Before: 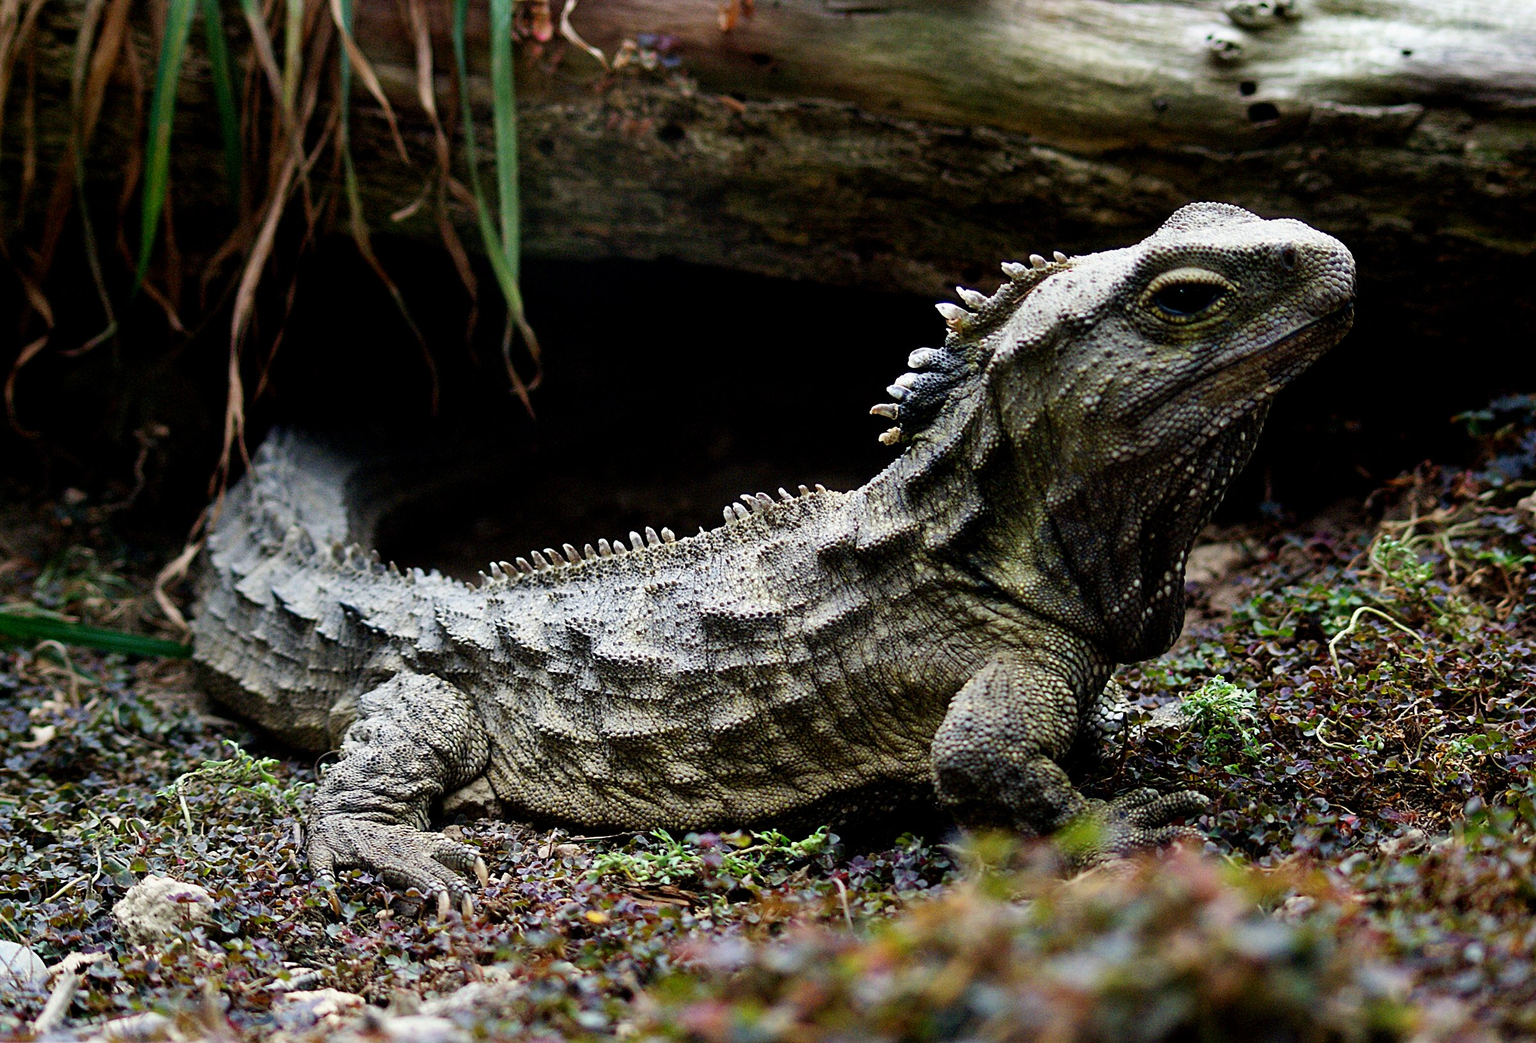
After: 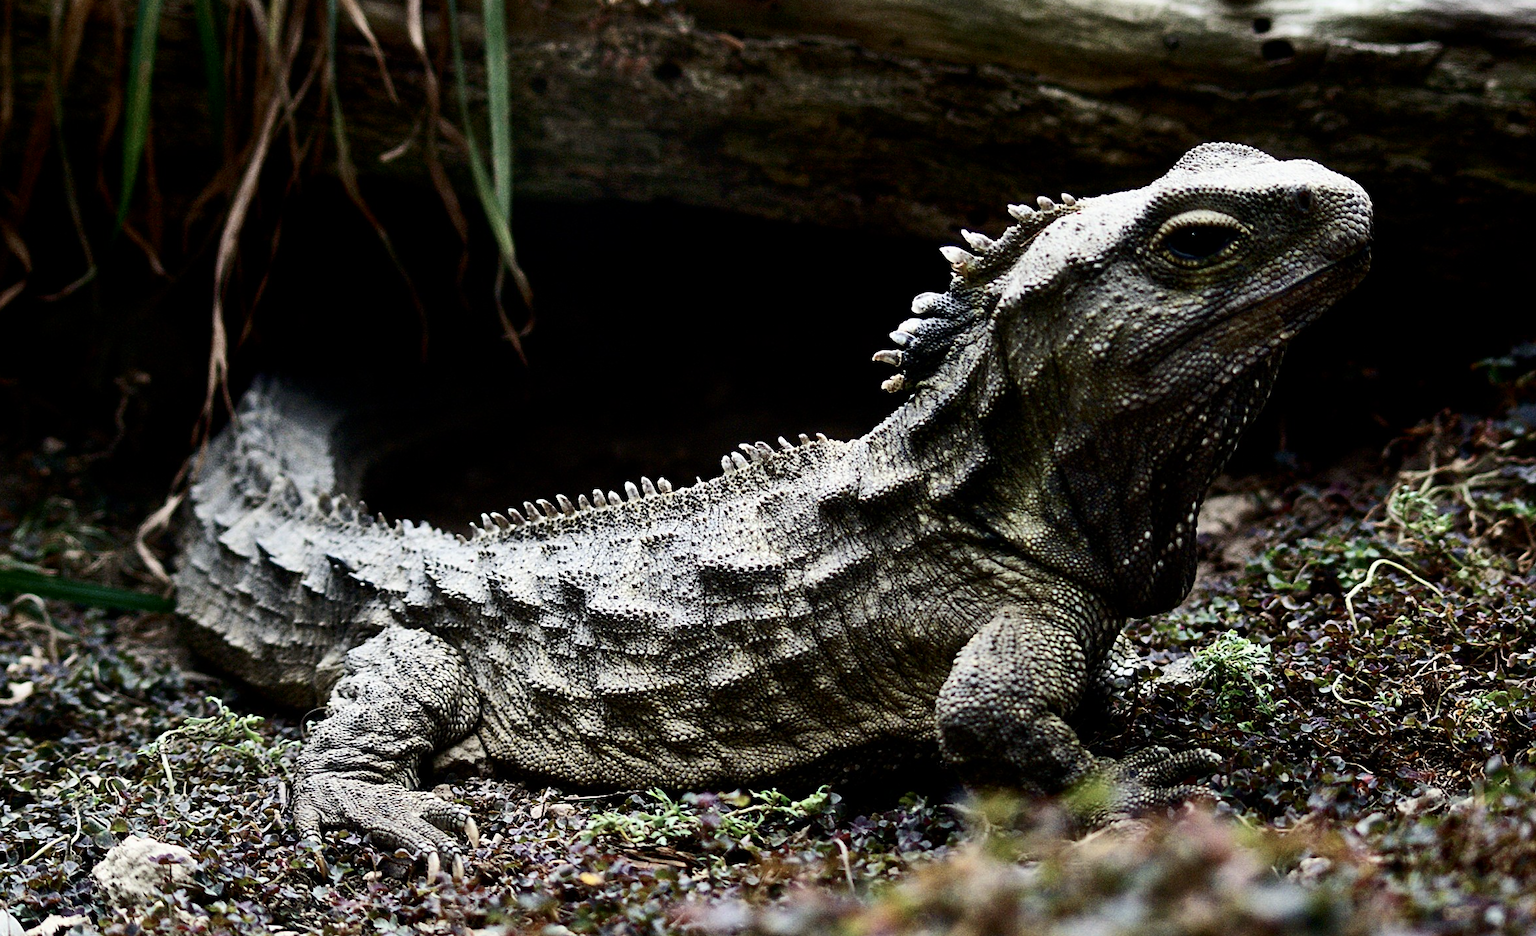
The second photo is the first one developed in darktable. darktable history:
crop: left 1.507%, top 6.147%, right 1.379%, bottom 6.637%
contrast brightness saturation: contrast 0.25, saturation -0.31
